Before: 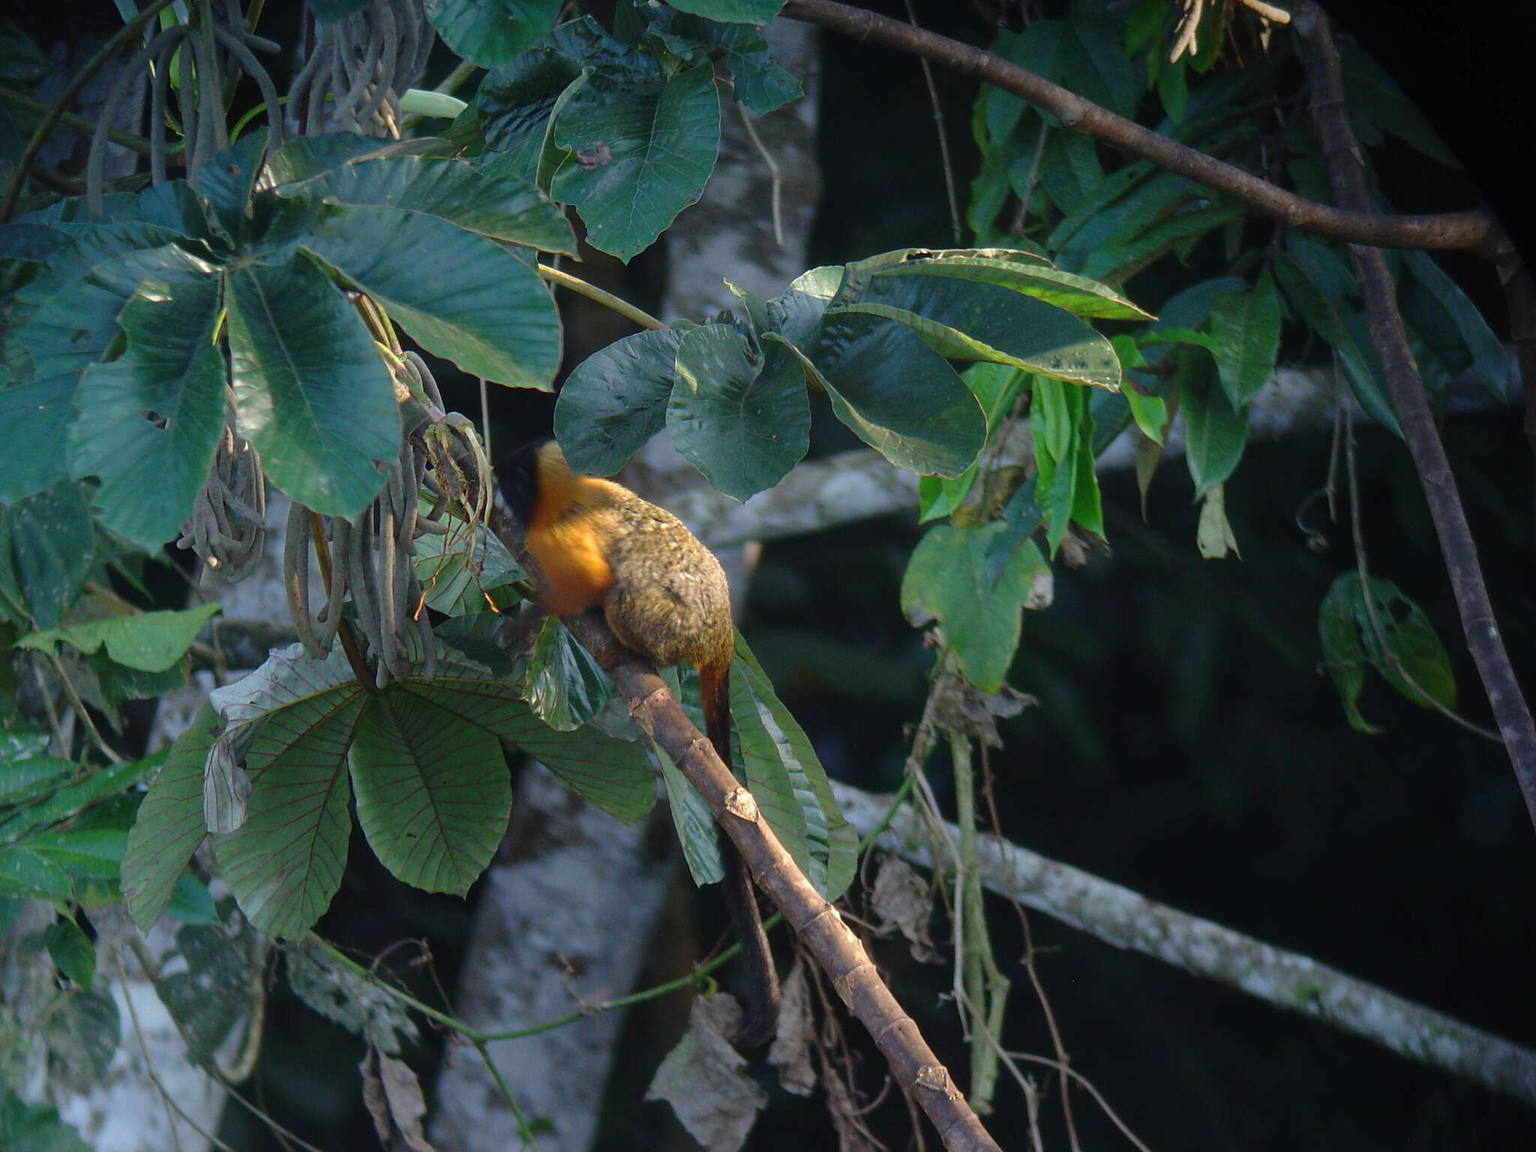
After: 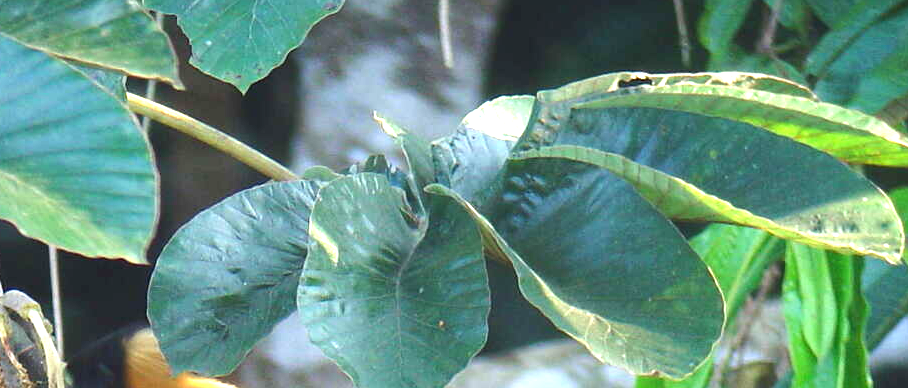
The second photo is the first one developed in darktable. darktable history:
exposure: black level correction 0, exposure 1.693 EV, compensate exposure bias true, compensate highlight preservation false
crop: left 28.862%, top 16.864%, right 26.756%, bottom 57.816%
